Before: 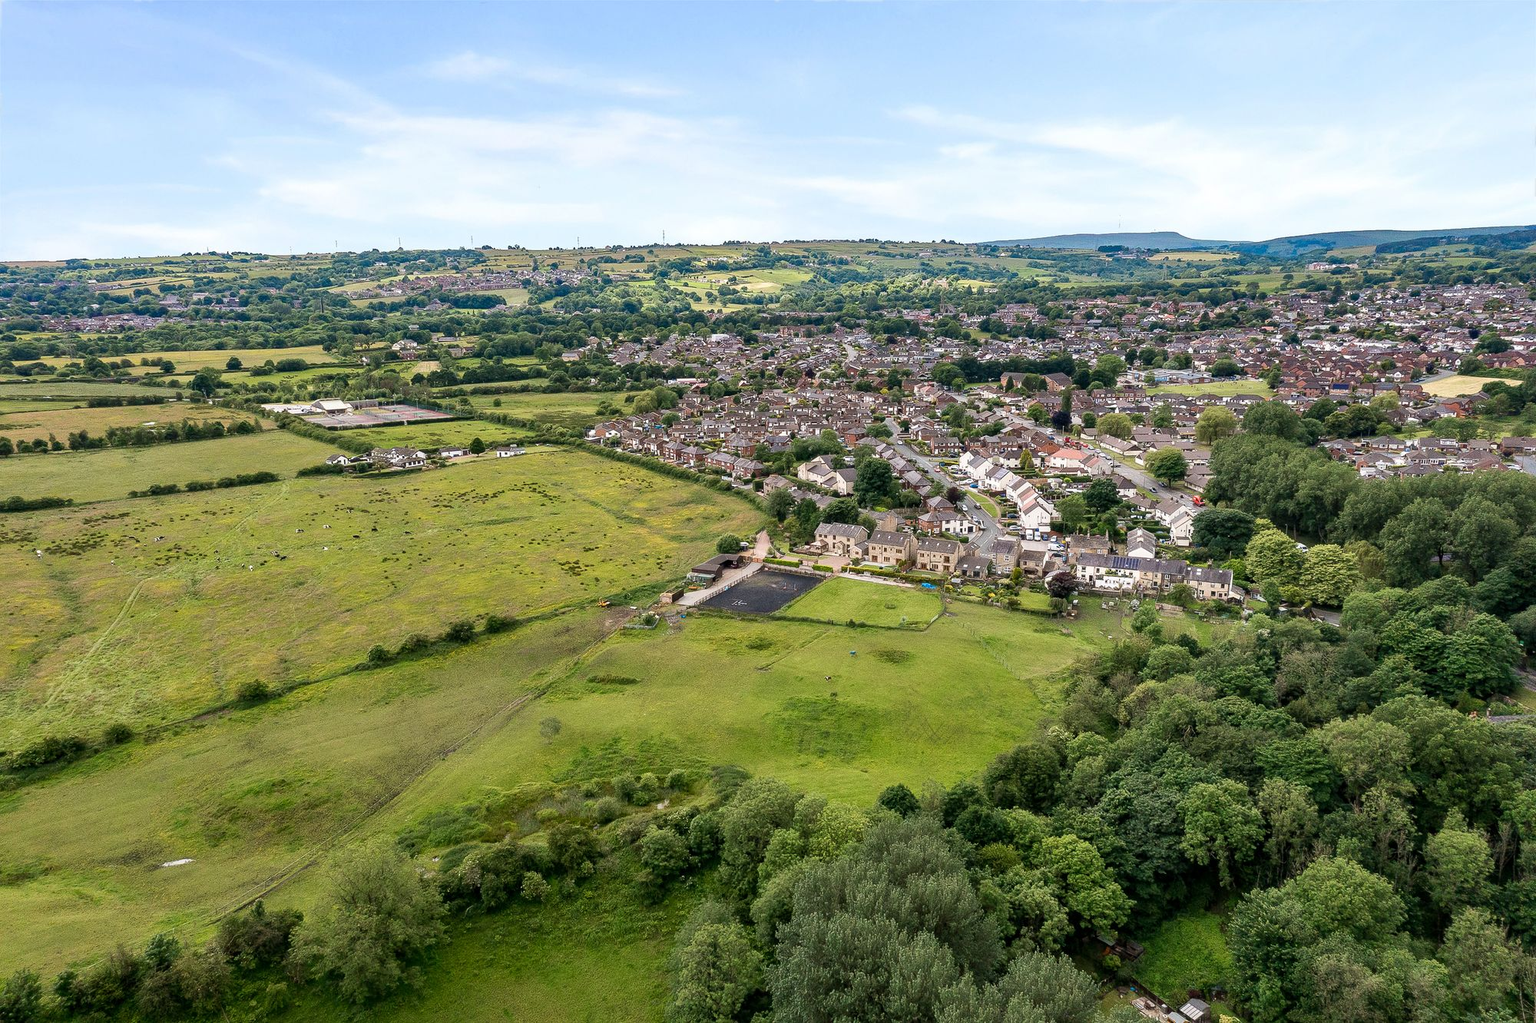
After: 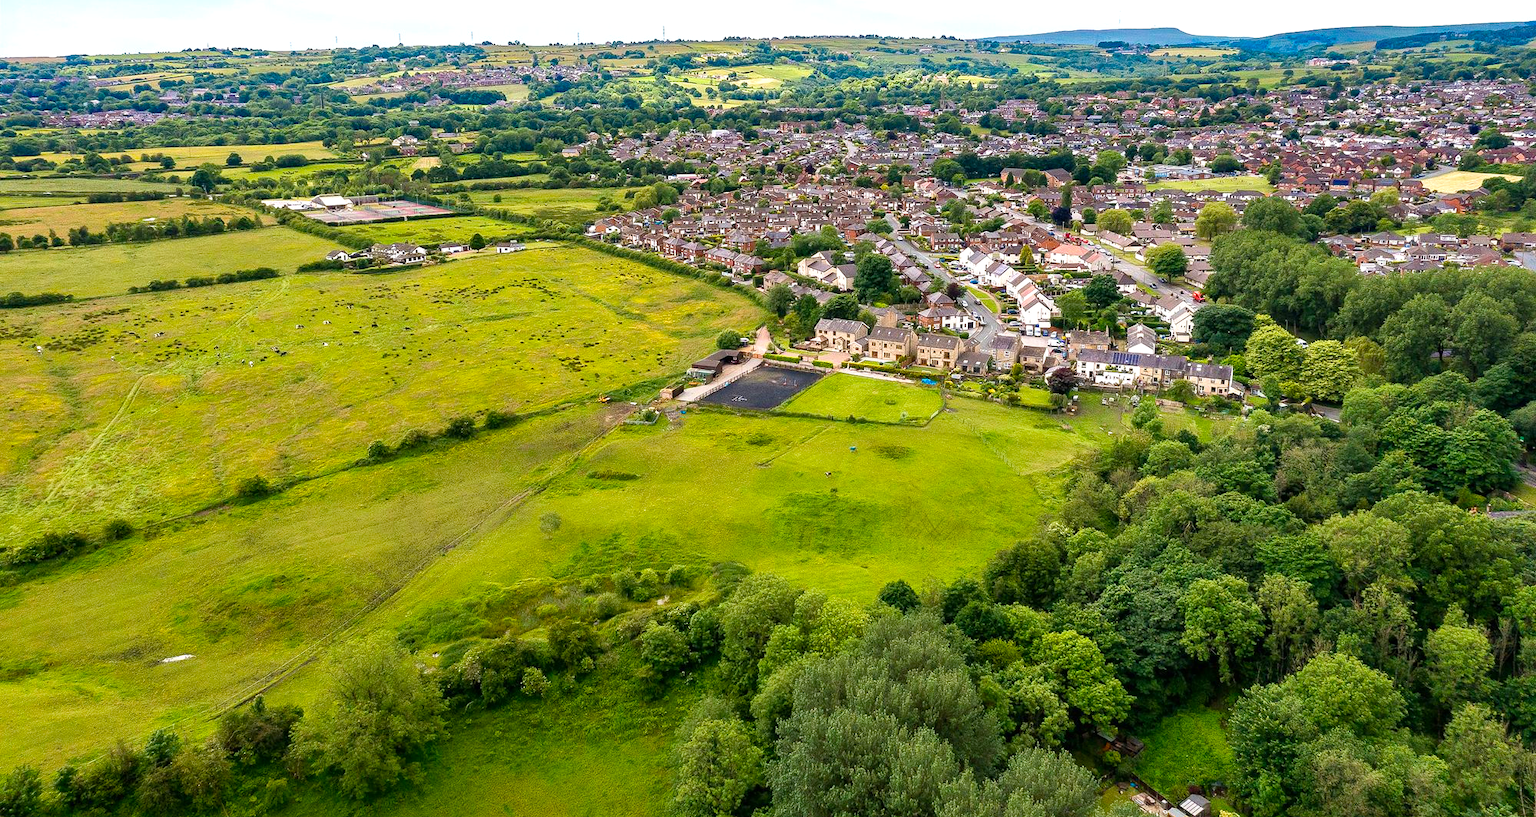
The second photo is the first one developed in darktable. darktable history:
velvia: strength 32%, mid-tones bias 0.2
tone equalizer: on, module defaults
crop and rotate: top 19.998%
exposure: black level correction 0, exposure 1 EV, compensate exposure bias true, compensate highlight preservation false
